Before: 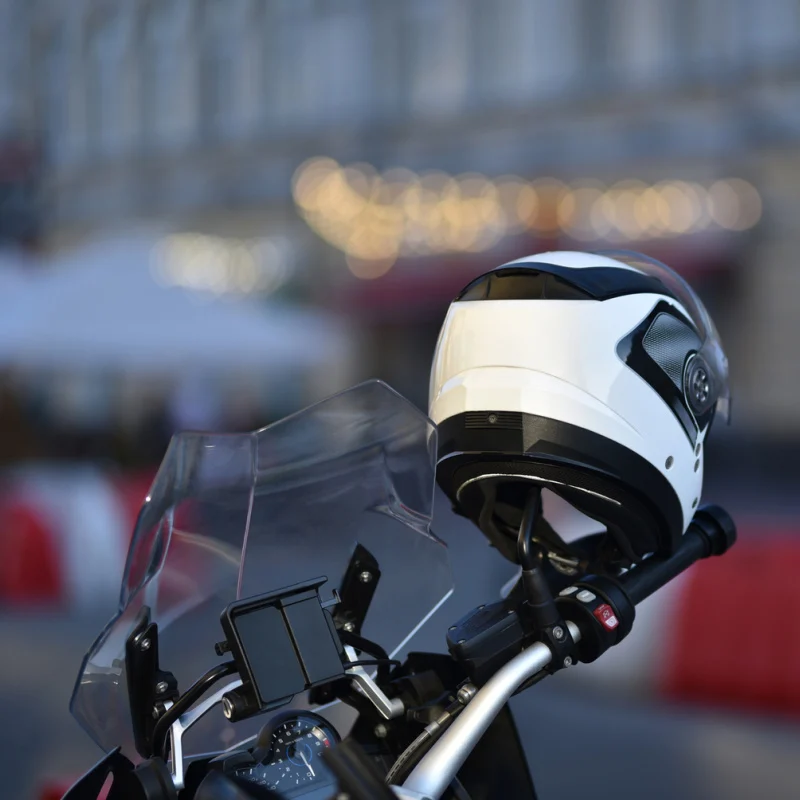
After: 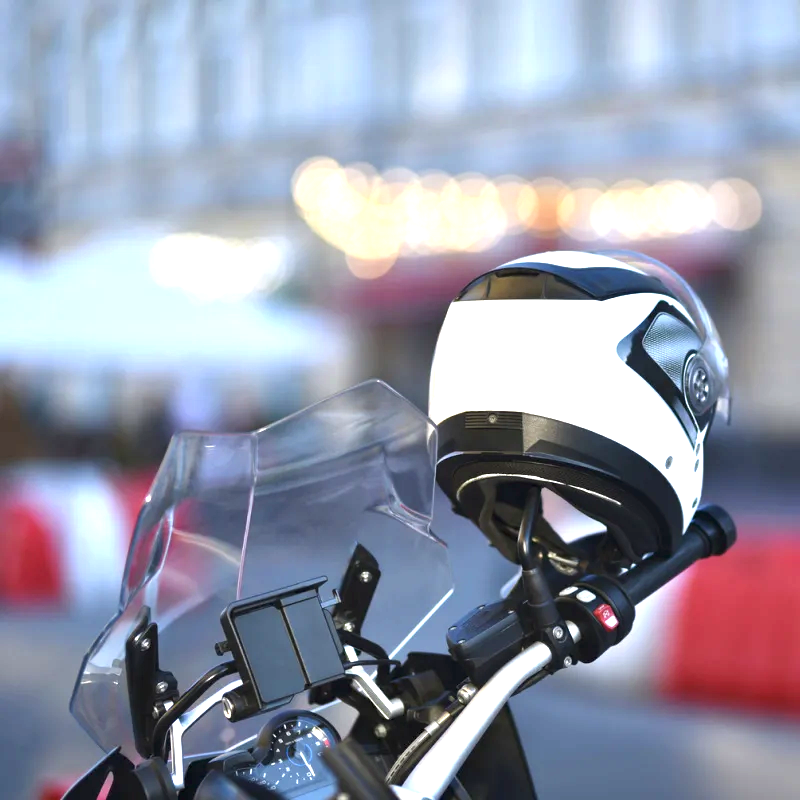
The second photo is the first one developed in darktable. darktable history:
exposure: black level correction 0, exposure 1.742 EV, compensate highlight preservation false
